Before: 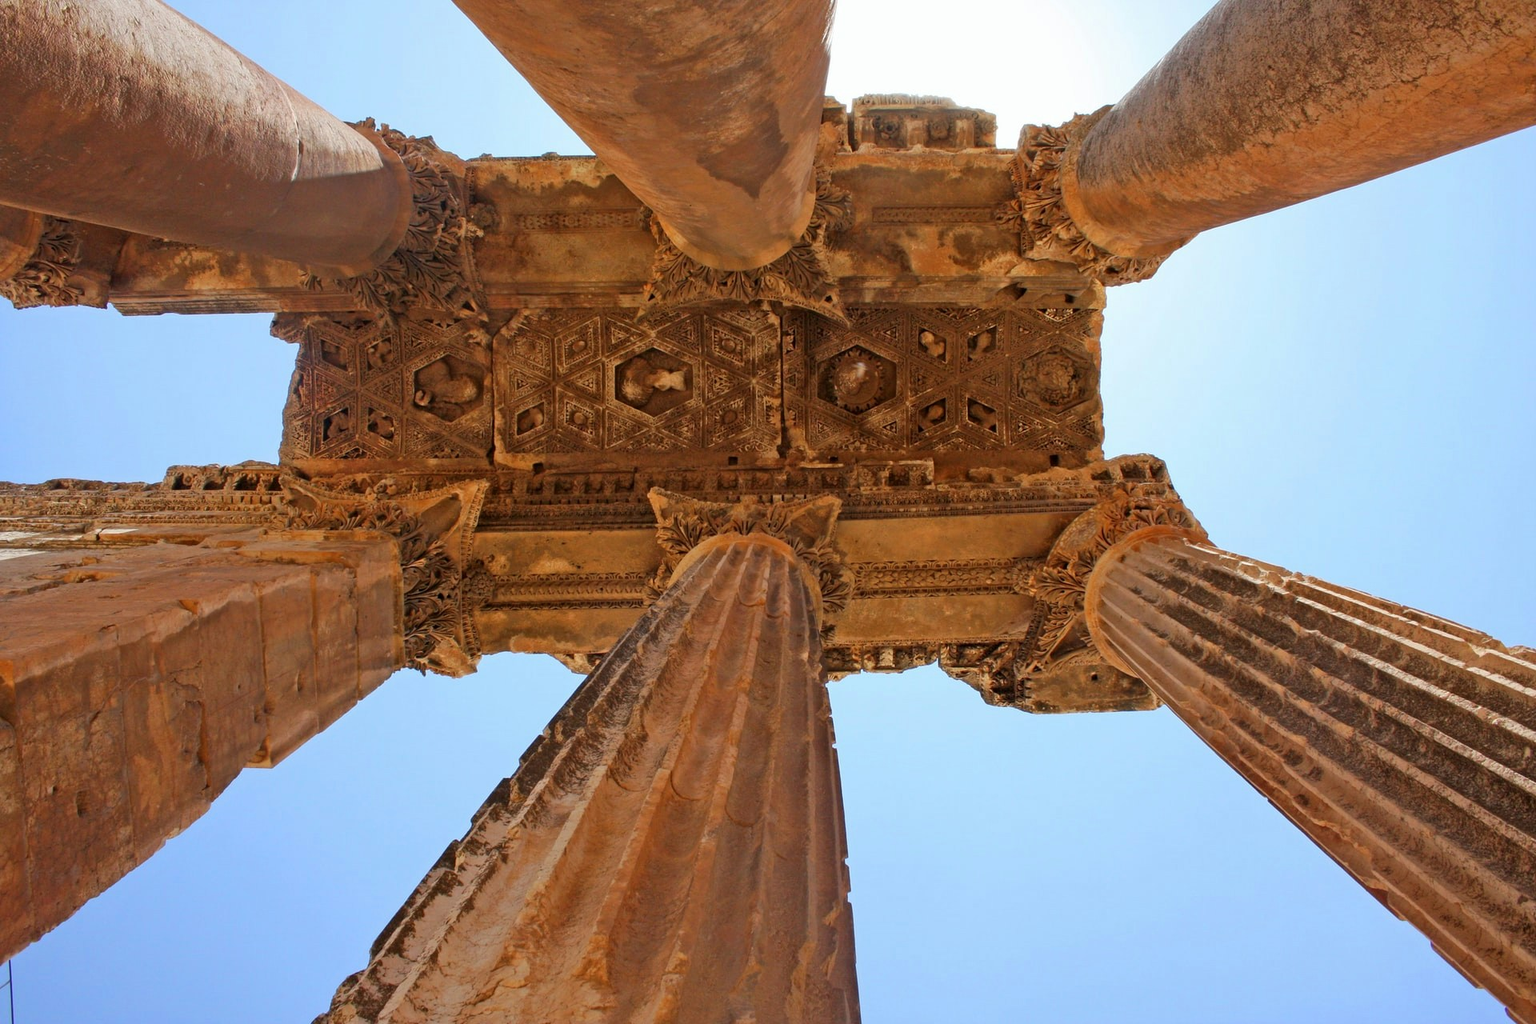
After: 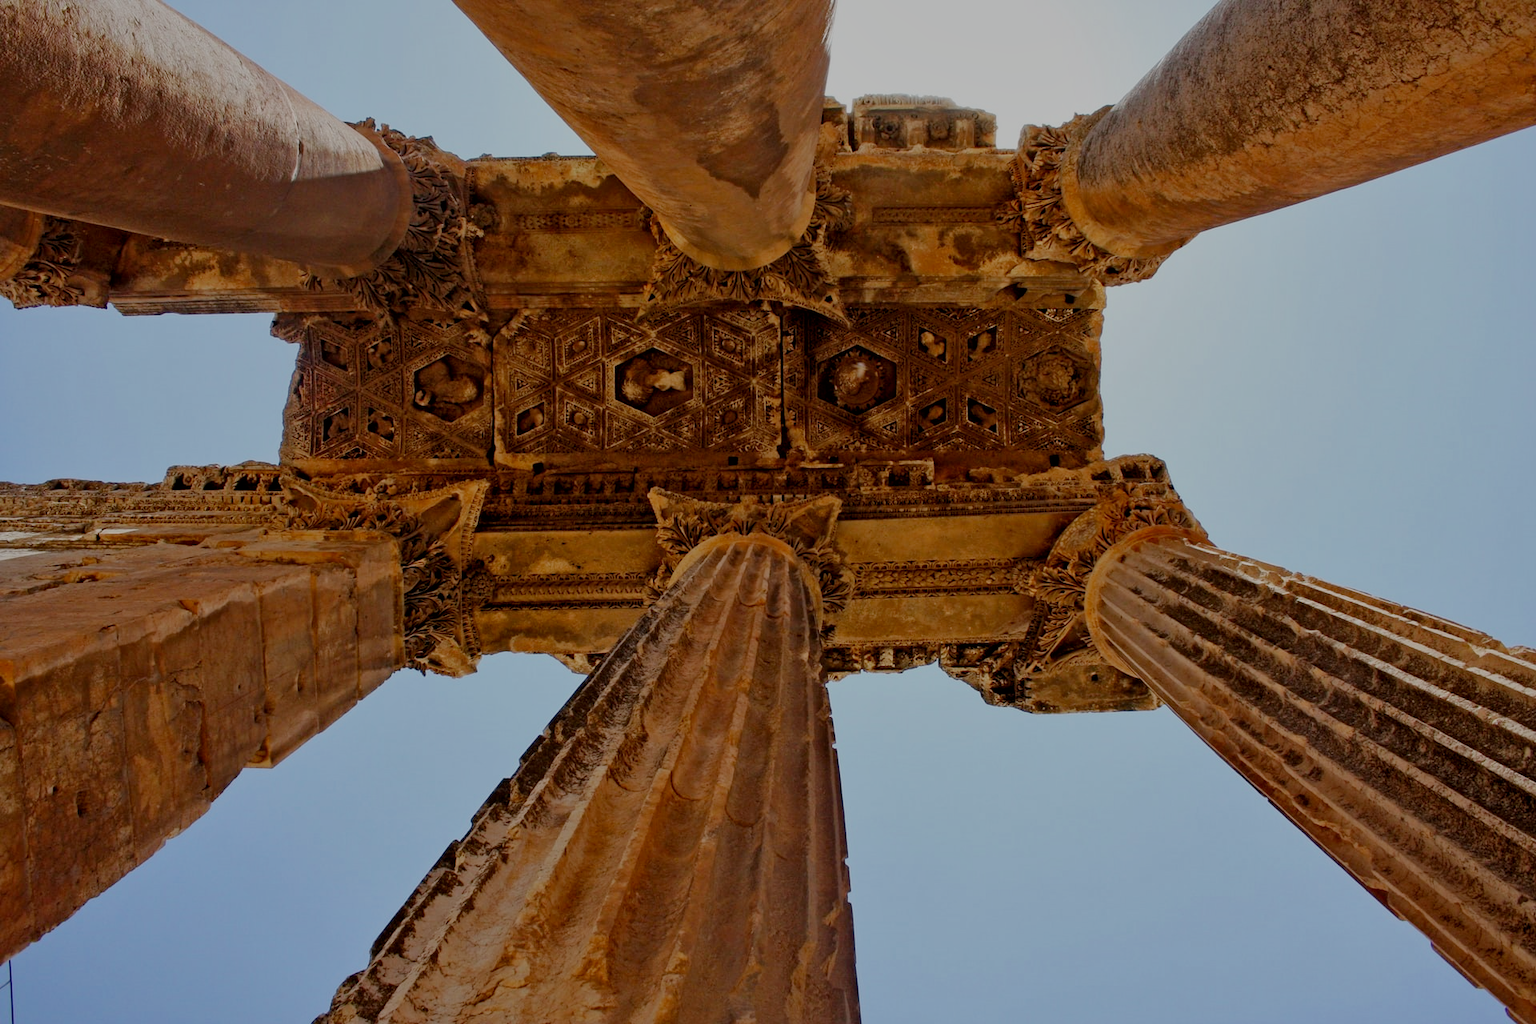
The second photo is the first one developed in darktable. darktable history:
filmic rgb: middle gray luminance 30%, black relative exposure -9 EV, white relative exposure 7 EV, threshold 6 EV, target black luminance 0%, hardness 2.94, latitude 2.04%, contrast 0.963, highlights saturation mix 5%, shadows ↔ highlights balance 12.16%, add noise in highlights 0, preserve chrominance no, color science v3 (2019), use custom middle-gray values true, iterations of high-quality reconstruction 0, contrast in highlights soft, enable highlight reconstruction true
local contrast: mode bilateral grid, contrast 20, coarseness 50, detail 120%, midtone range 0.2
